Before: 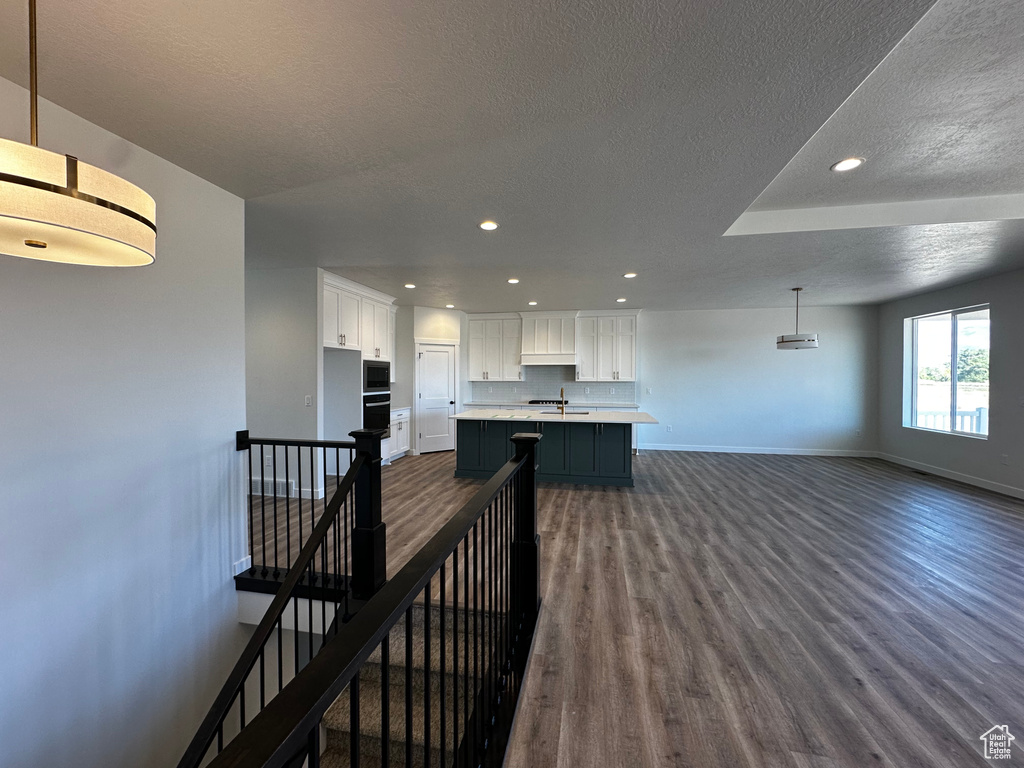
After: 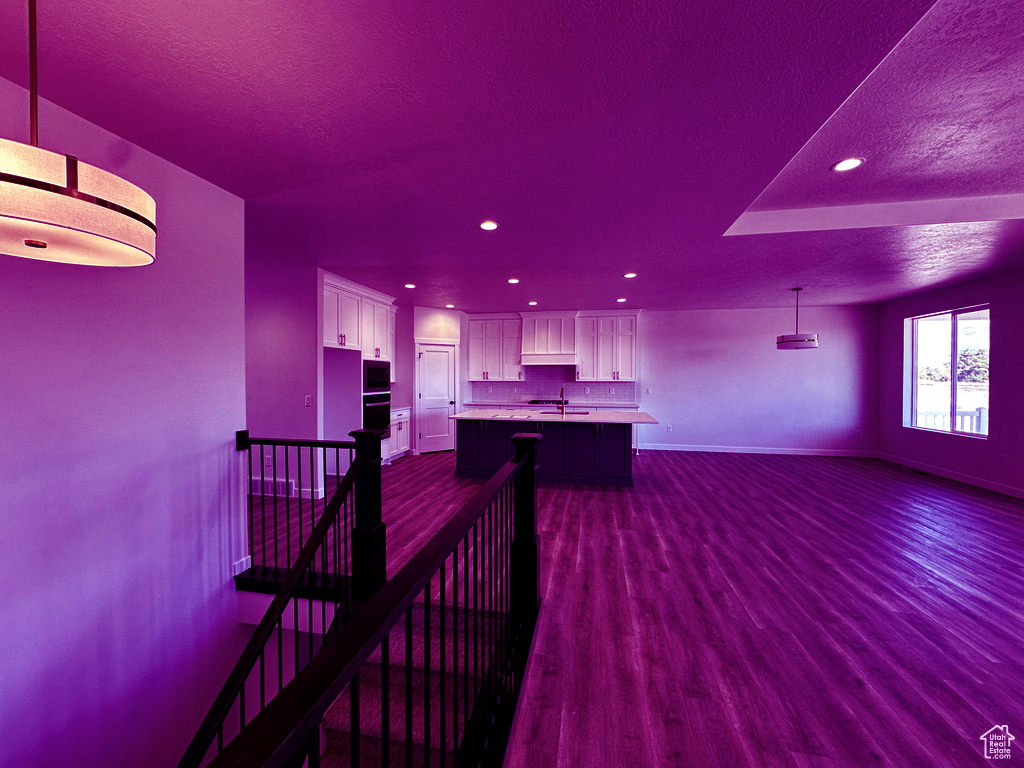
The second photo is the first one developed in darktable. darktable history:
local contrast: highlights 100%, shadows 100%, detail 120%, midtone range 0.2
contrast brightness saturation: saturation -0.05
color balance: mode lift, gamma, gain (sRGB), lift [1, 1, 0.101, 1]
